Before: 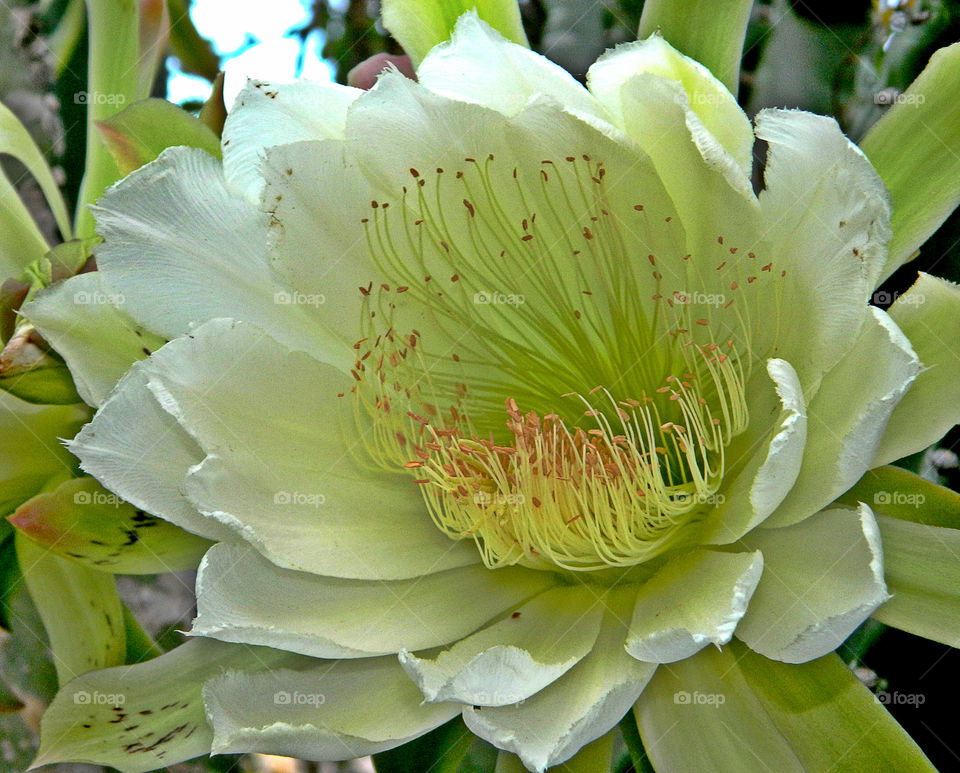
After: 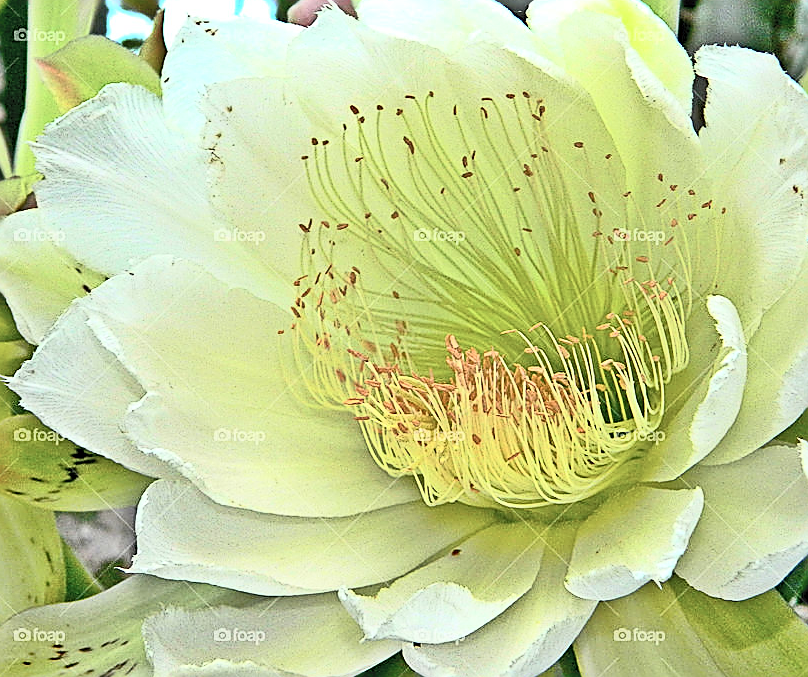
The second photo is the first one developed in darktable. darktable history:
exposure: exposure -0.014 EV, compensate highlight preservation false
contrast brightness saturation: contrast 0.386, brightness 0.511
crop: left 6.266%, top 8.271%, right 9.532%, bottom 4.079%
sharpen: radius 1.708, amount 1.286
